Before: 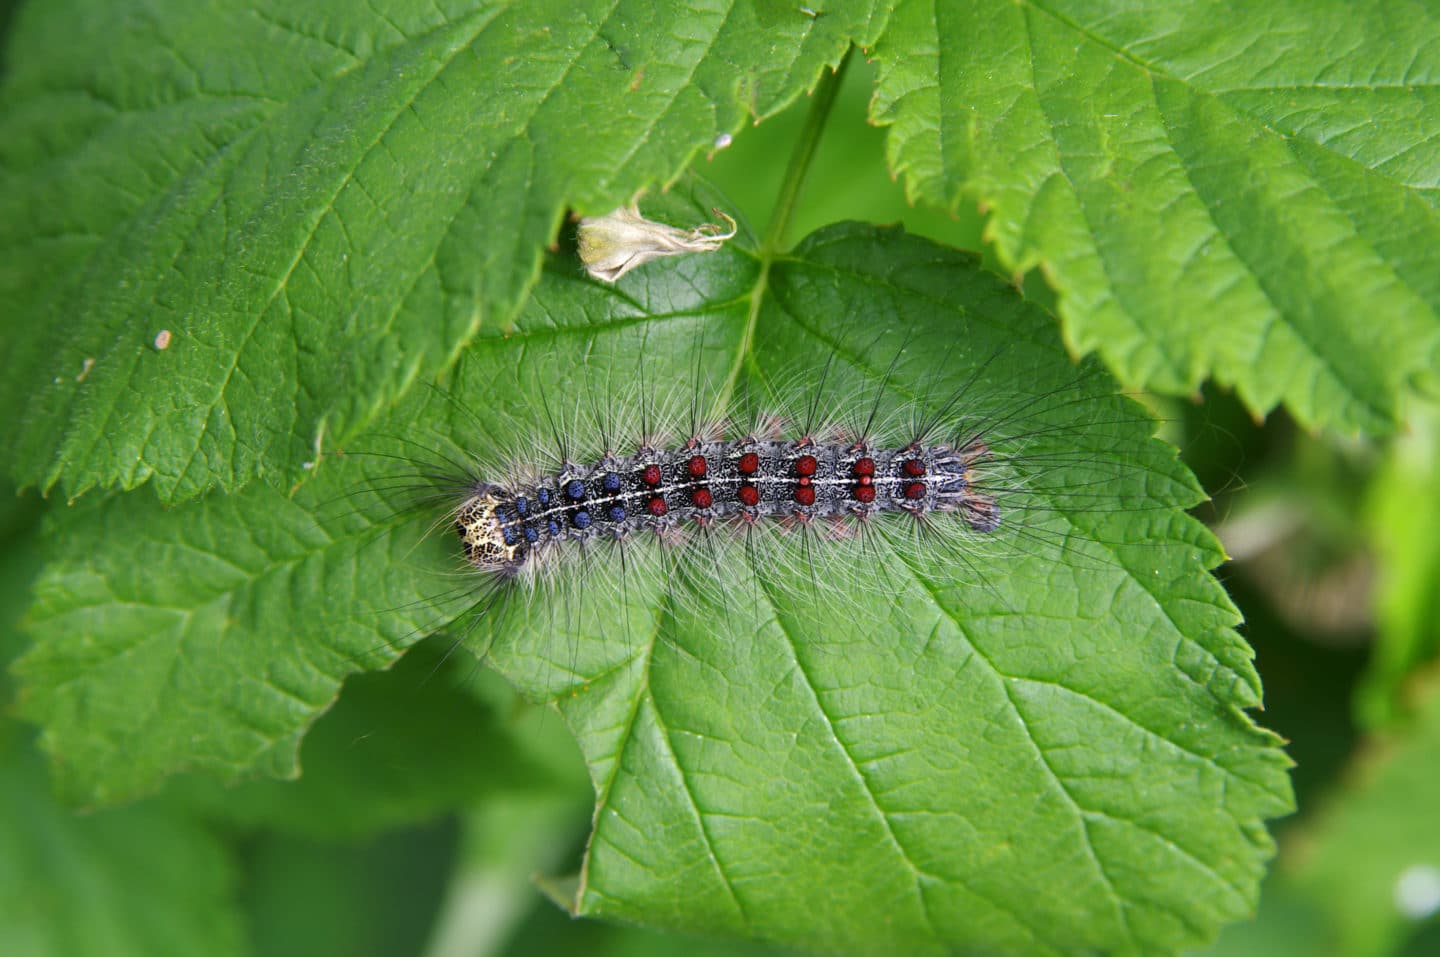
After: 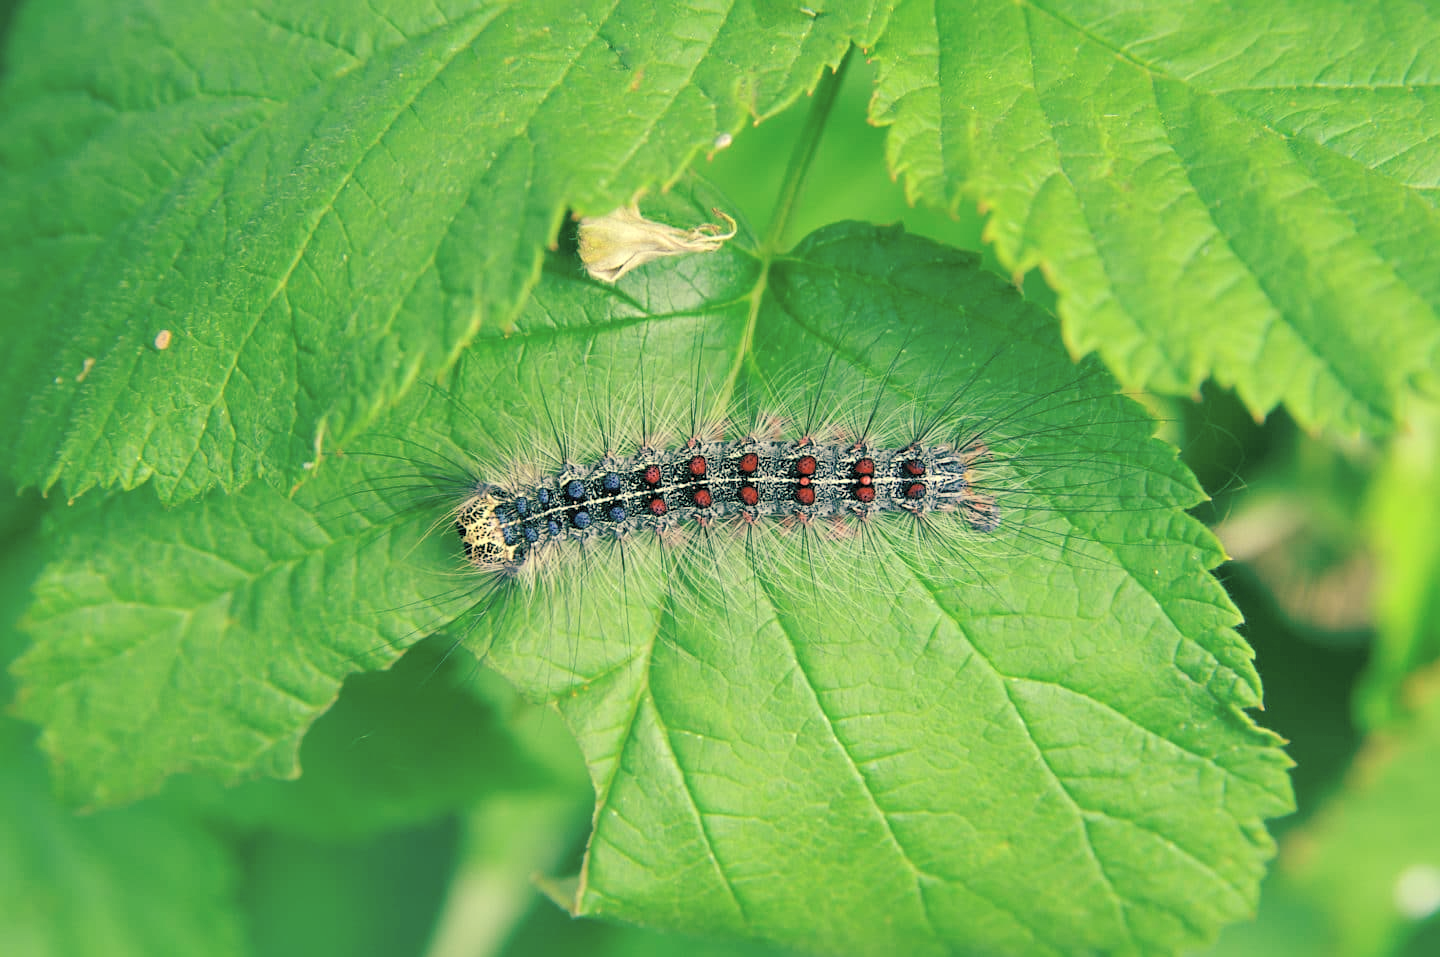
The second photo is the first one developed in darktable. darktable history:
color balance: mode lift, gamma, gain (sRGB), lift [1, 0.69, 1, 1], gamma [1, 1.482, 1, 1], gain [1, 1, 1, 0.802]
sharpen: radius 1.272, amount 0.305, threshold 0
contrast brightness saturation: brightness 0.28
